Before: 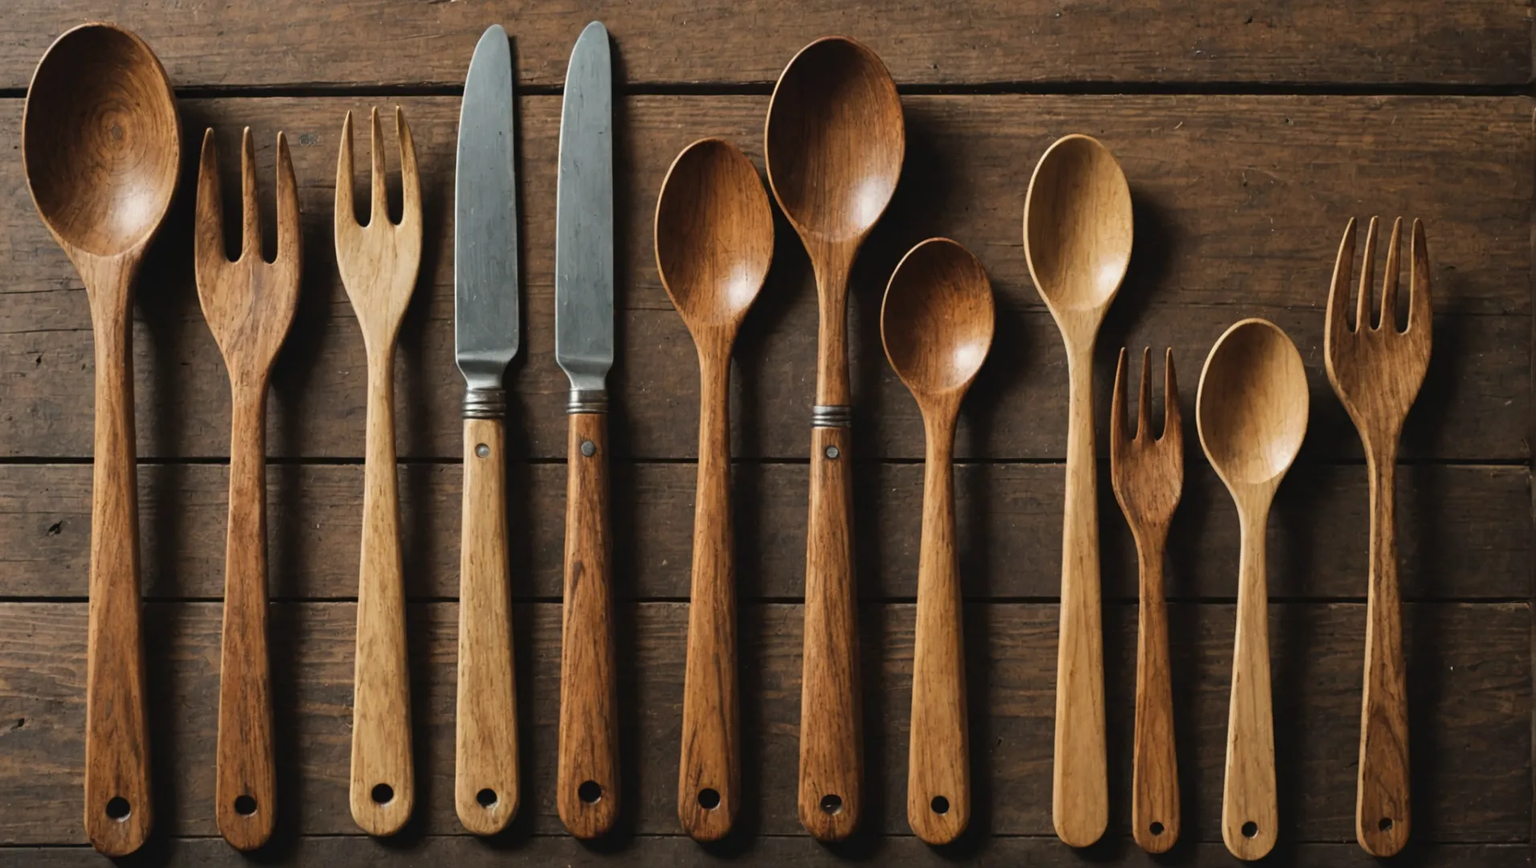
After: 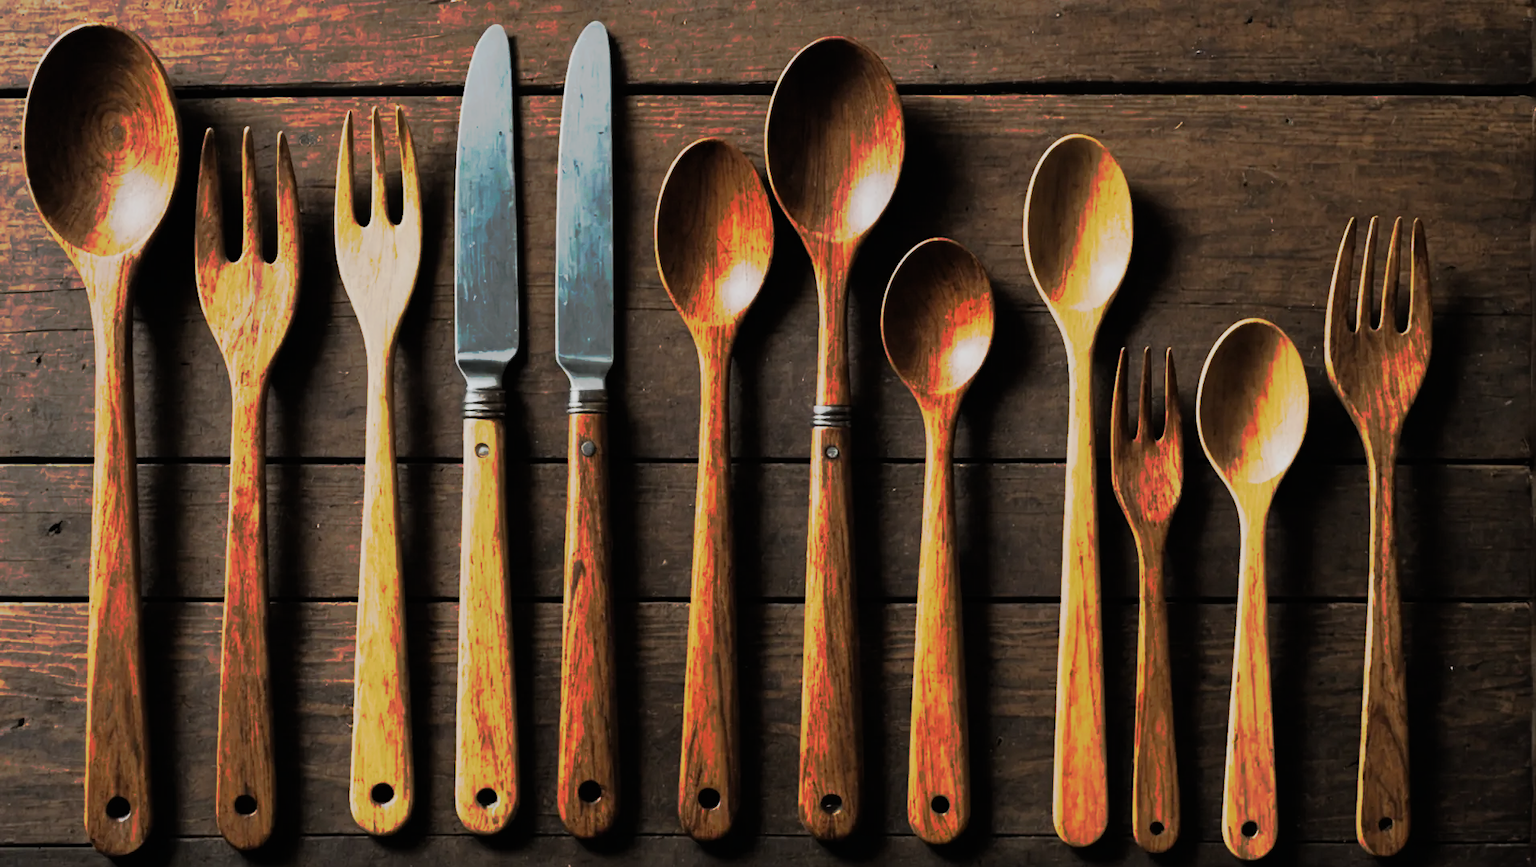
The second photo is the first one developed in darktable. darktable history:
tone curve: curves: ch0 [(0, 0) (0.003, 0.003) (0.011, 0.011) (0.025, 0.024) (0.044, 0.043) (0.069, 0.067) (0.1, 0.096) (0.136, 0.131) (0.177, 0.171) (0.224, 0.216) (0.277, 0.267) (0.335, 0.323) (0.399, 0.384) (0.468, 0.451) (0.543, 0.678) (0.623, 0.734) (0.709, 0.795) (0.801, 0.859) (0.898, 0.928) (1, 1)], preserve colors none
white balance: red 0.983, blue 1.036
filmic rgb: black relative exposure -7.32 EV, white relative exposure 5.09 EV, hardness 3.2
